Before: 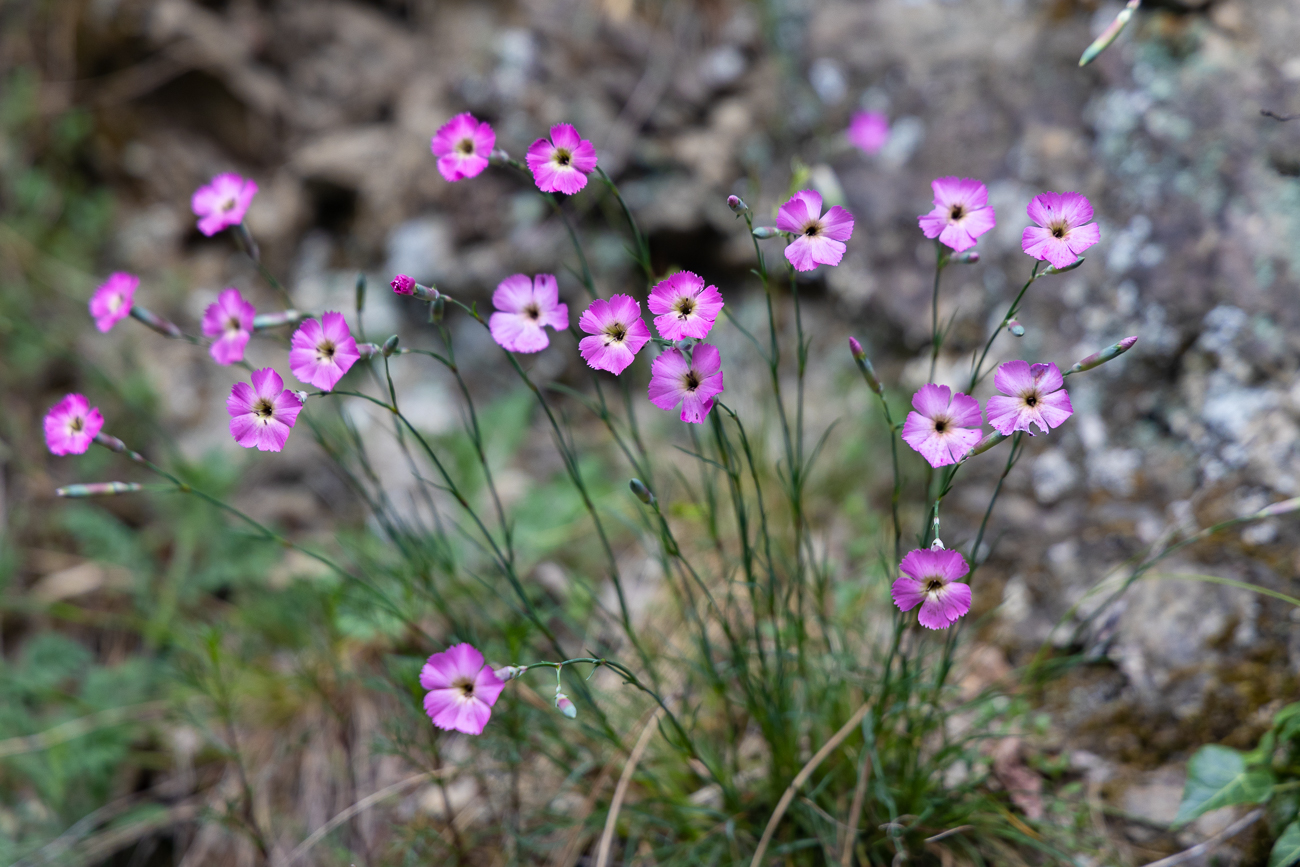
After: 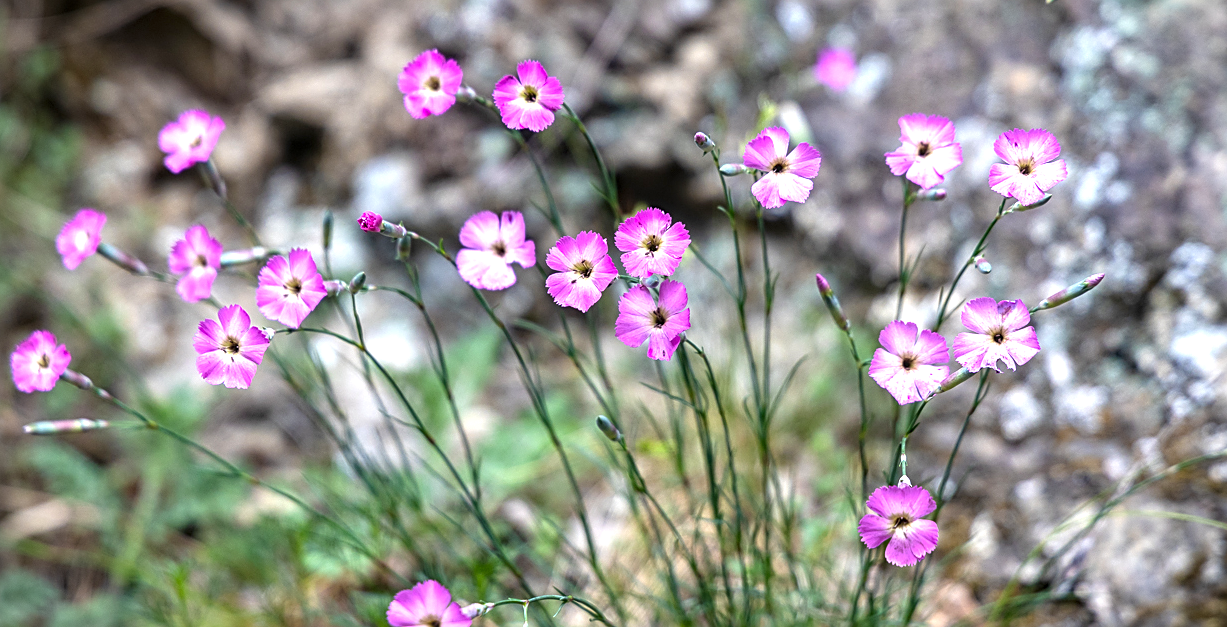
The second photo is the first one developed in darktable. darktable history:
local contrast: on, module defaults
sharpen: on, module defaults
exposure: black level correction 0, exposure 0.895 EV, compensate exposure bias true, compensate highlight preservation false
vignetting: fall-off start 89.25%, fall-off radius 43.95%, width/height ratio 1.155, unbound false
crop: left 2.603%, top 7.363%, right 2.983%, bottom 20.302%
